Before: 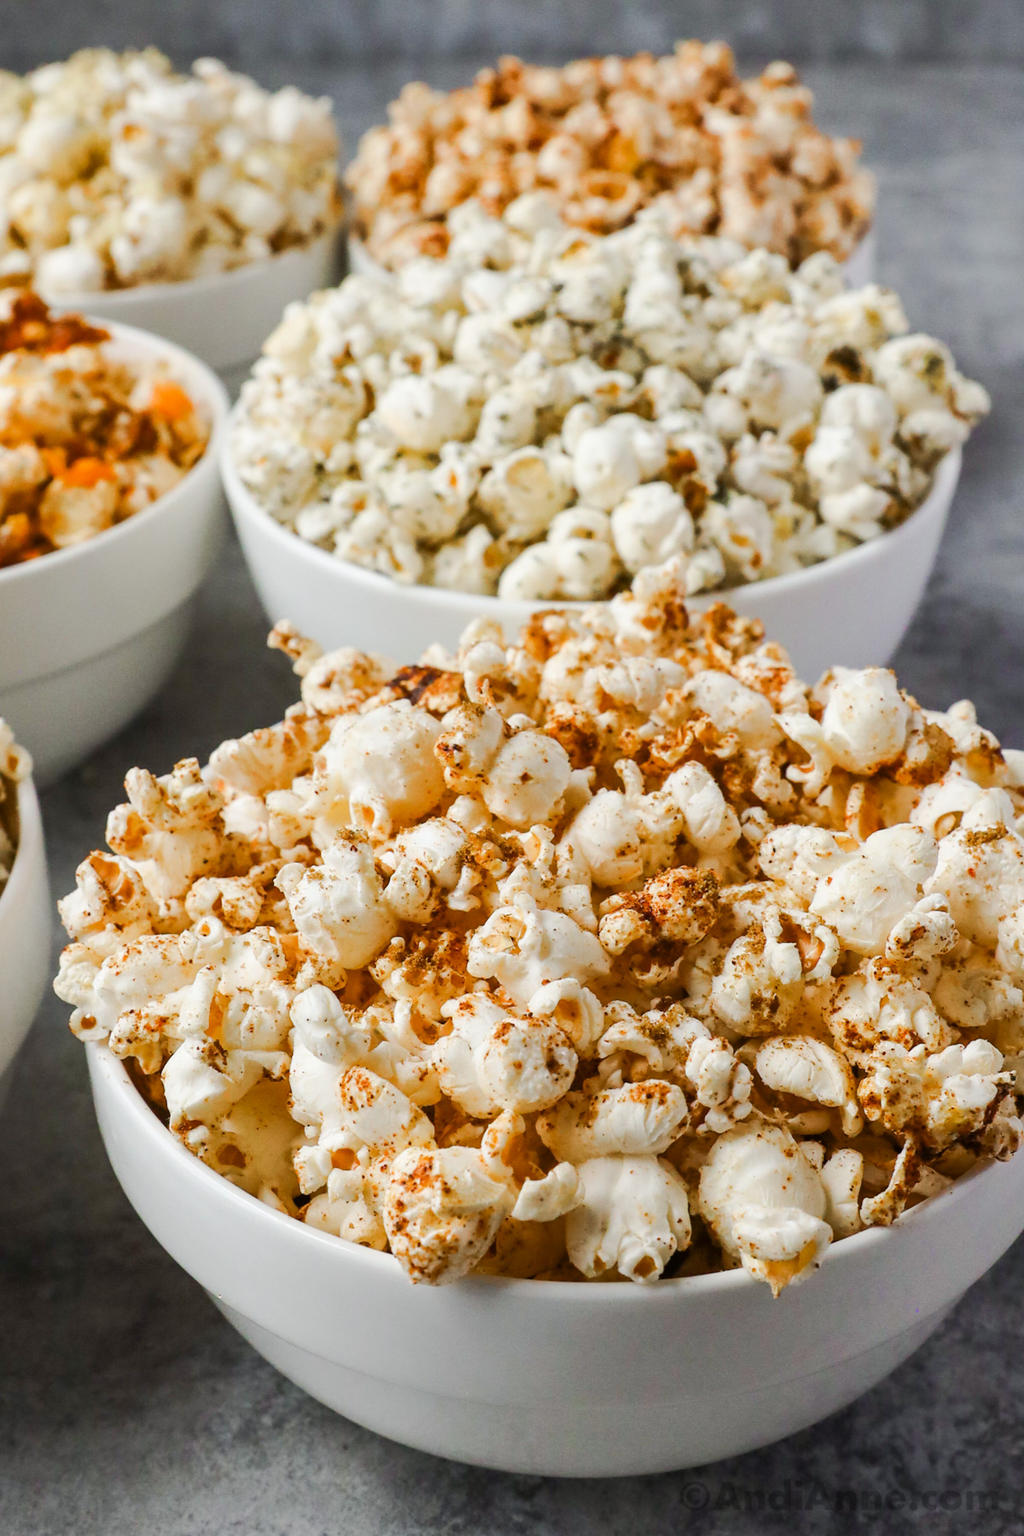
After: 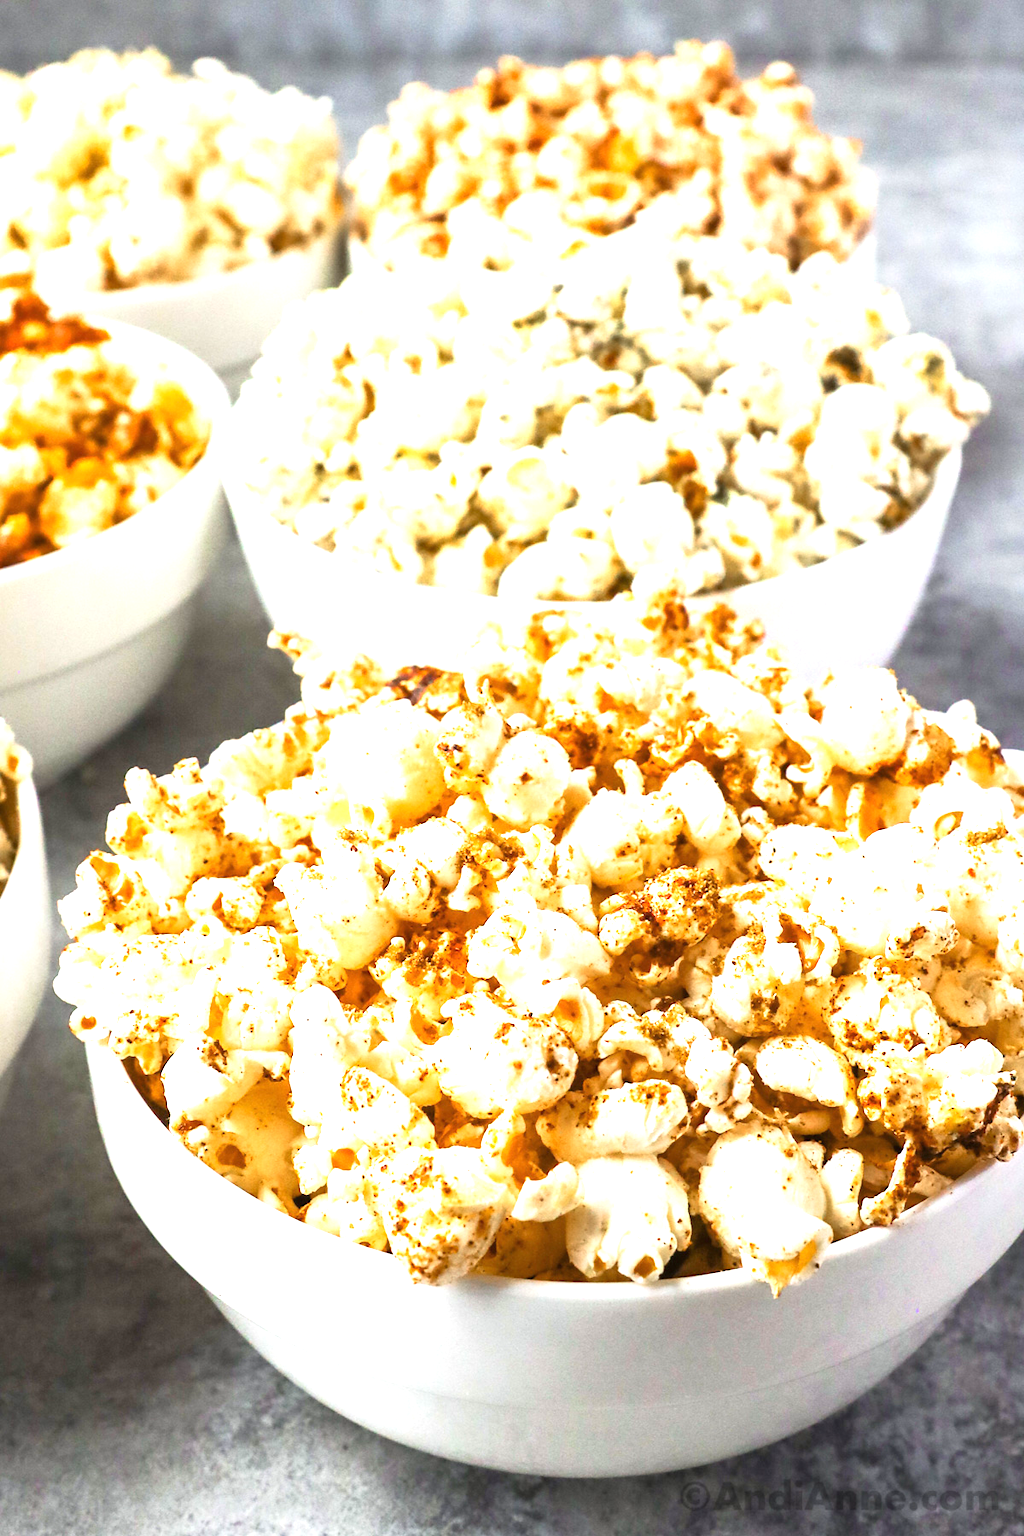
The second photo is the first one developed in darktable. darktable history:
exposure: black level correction 0, exposure 1.461 EV, compensate highlight preservation false
